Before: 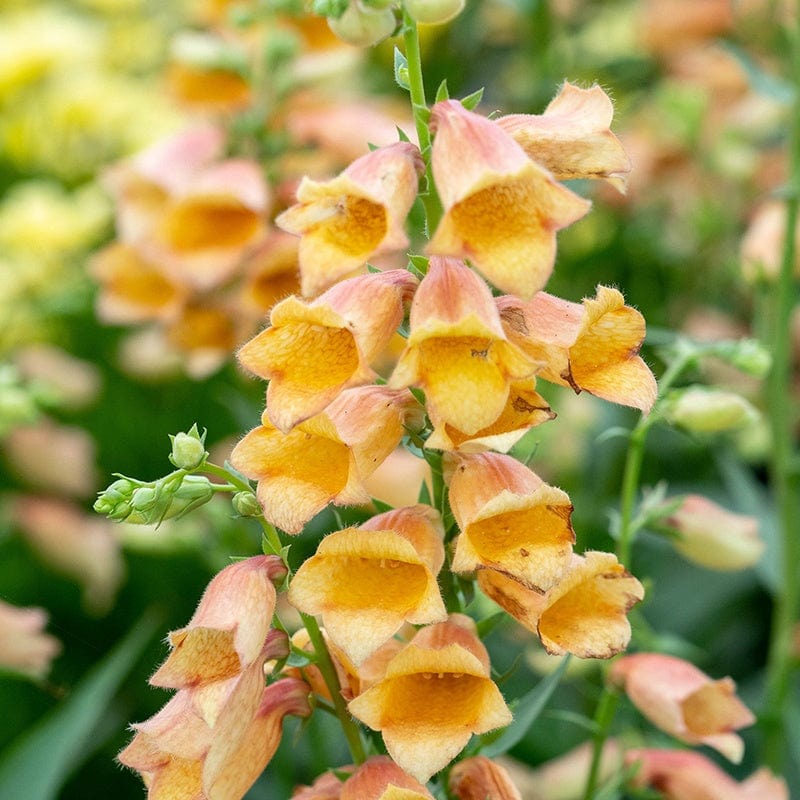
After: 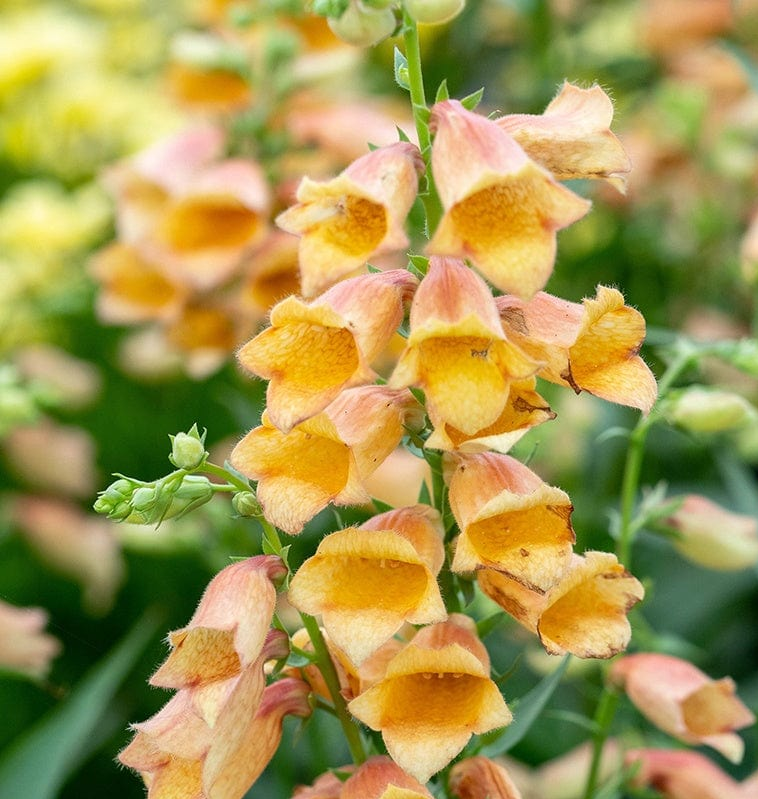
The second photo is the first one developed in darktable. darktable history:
crop and rotate: right 5.167%
tone equalizer: on, module defaults
